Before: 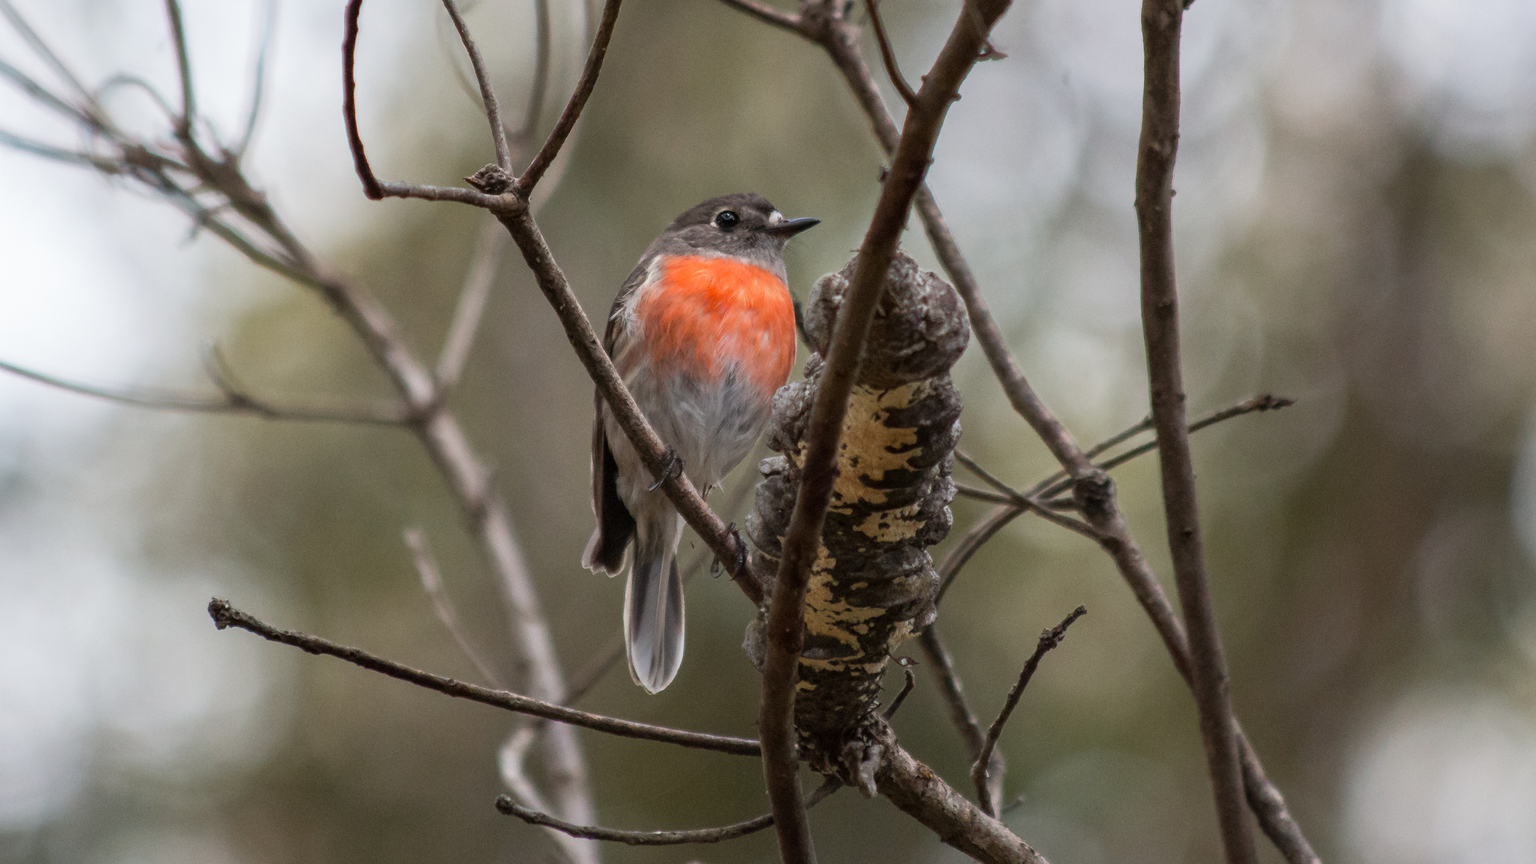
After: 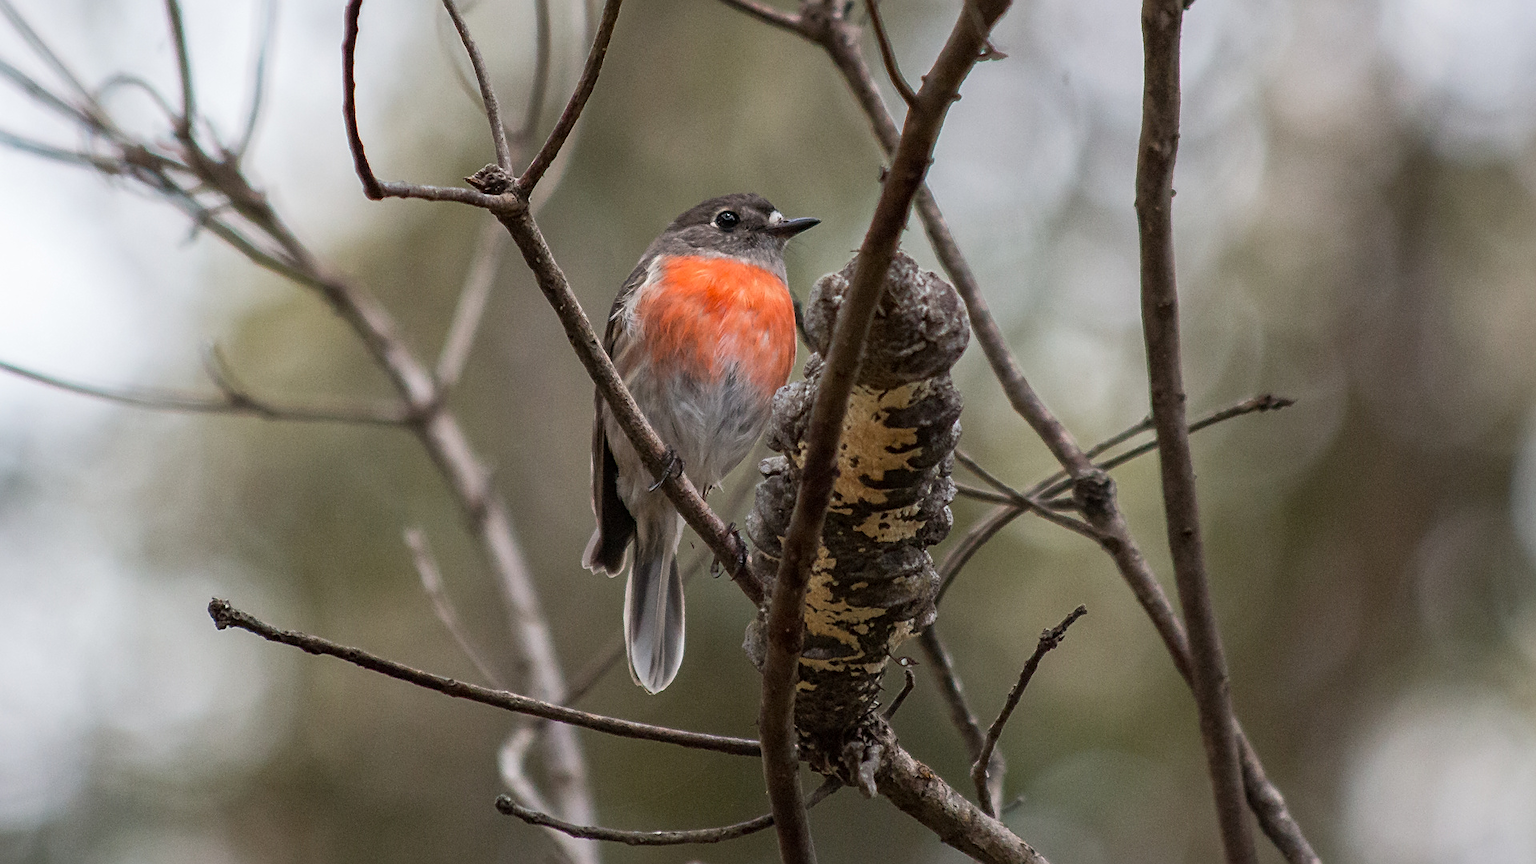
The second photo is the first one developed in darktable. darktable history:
sharpen: on, module defaults
local contrast: mode bilateral grid, contrast 11, coarseness 25, detail 115%, midtone range 0.2
